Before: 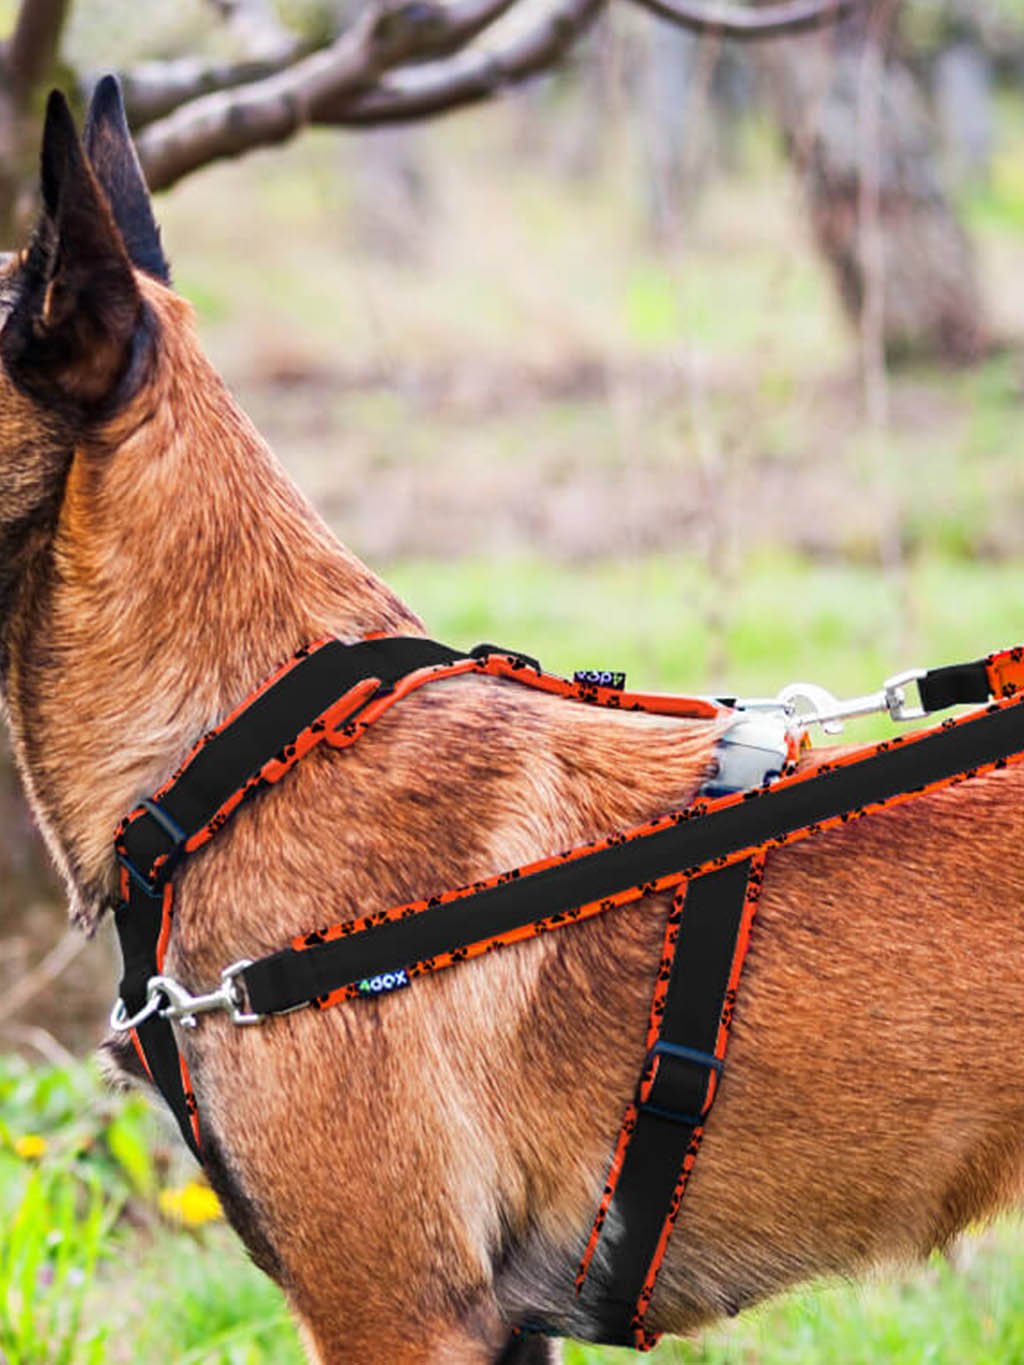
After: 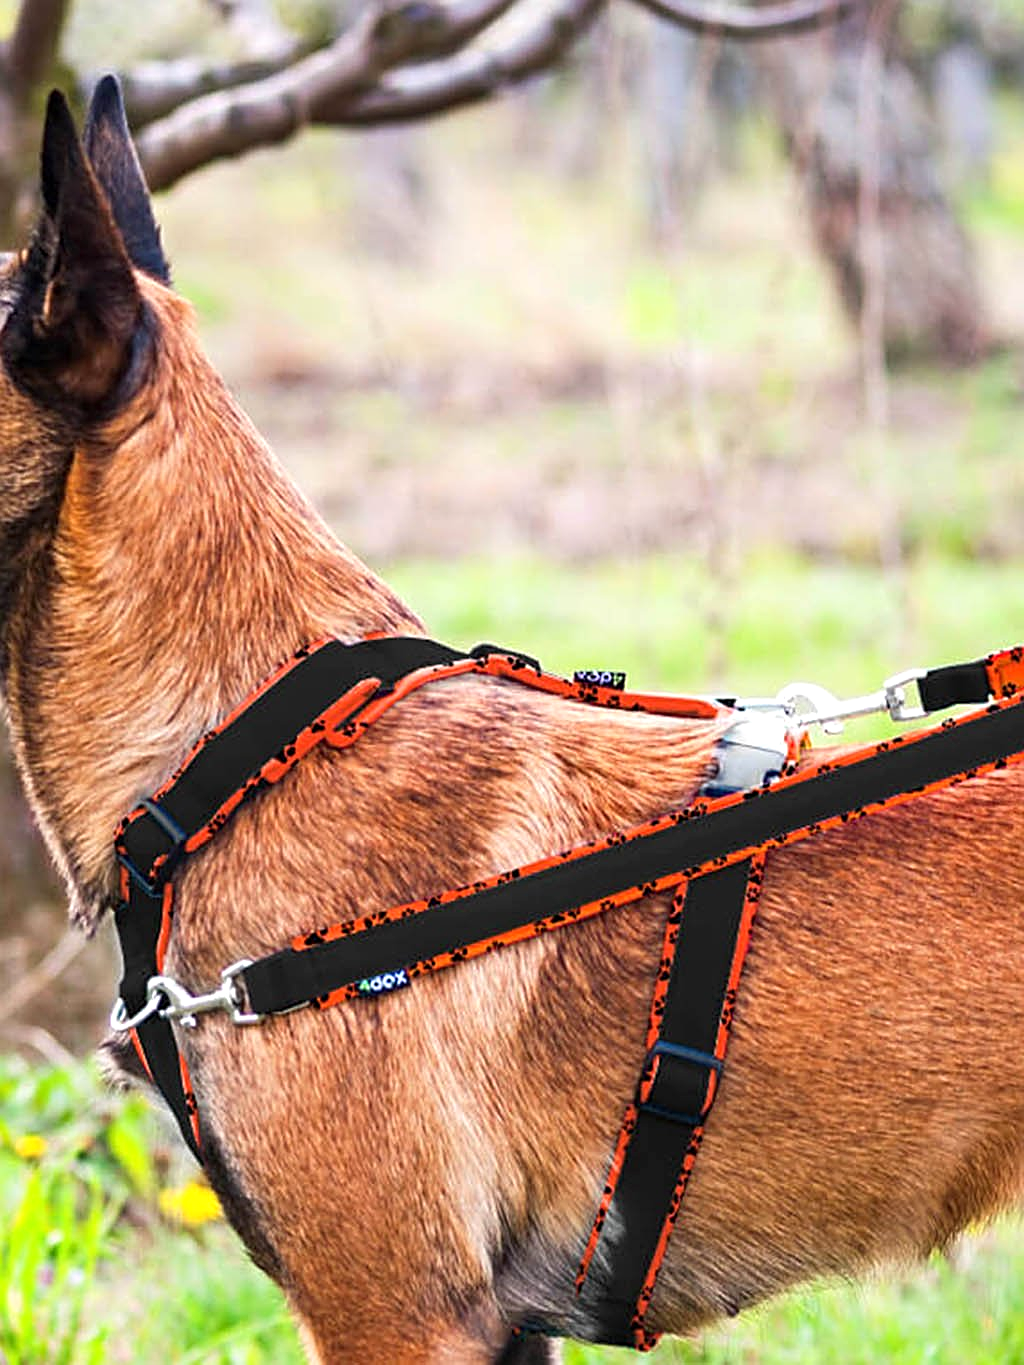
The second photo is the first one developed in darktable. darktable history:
exposure: exposure 0.244 EV, compensate highlight preservation false
sharpen: on, module defaults
